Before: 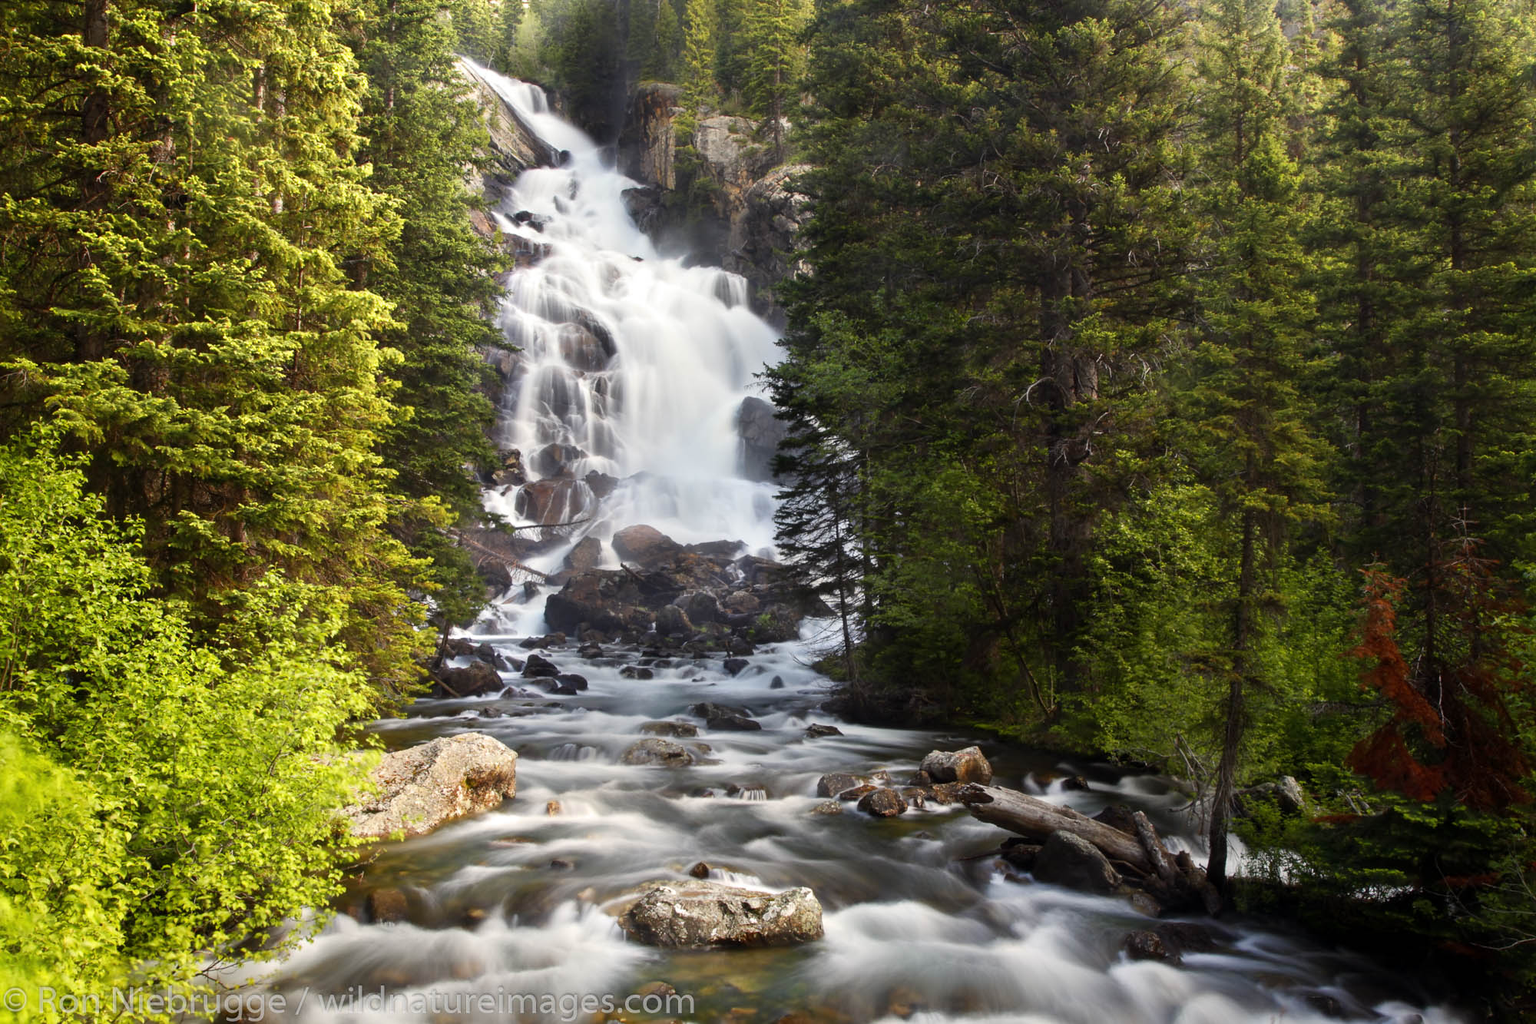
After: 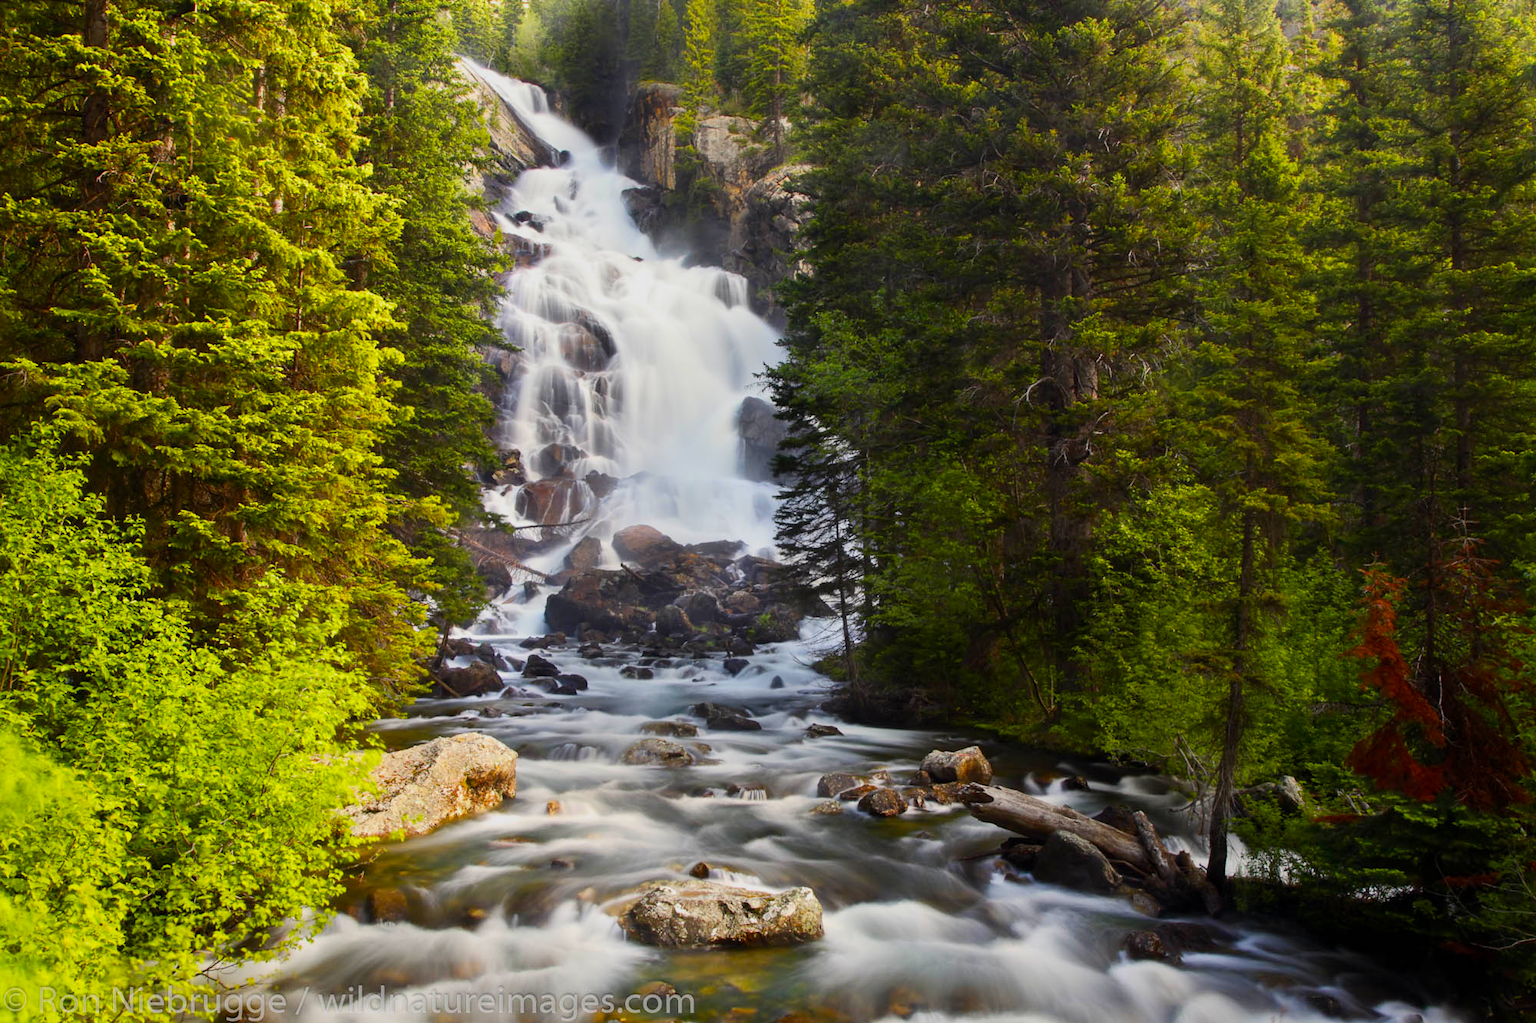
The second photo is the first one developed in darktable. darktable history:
tone equalizer: -8 EV -0.002 EV, -7 EV 0.004 EV, -6 EV -0.031 EV, -5 EV 0.015 EV, -4 EV -0.026 EV, -3 EV 0.03 EV, -2 EV -0.089 EV, -1 EV -0.277 EV, +0 EV -0.568 EV, edges refinement/feathering 500, mask exposure compensation -1.57 EV, preserve details no
color balance rgb: perceptual saturation grading › global saturation 25.688%
contrast brightness saturation: contrast 0.045, saturation 0.158
